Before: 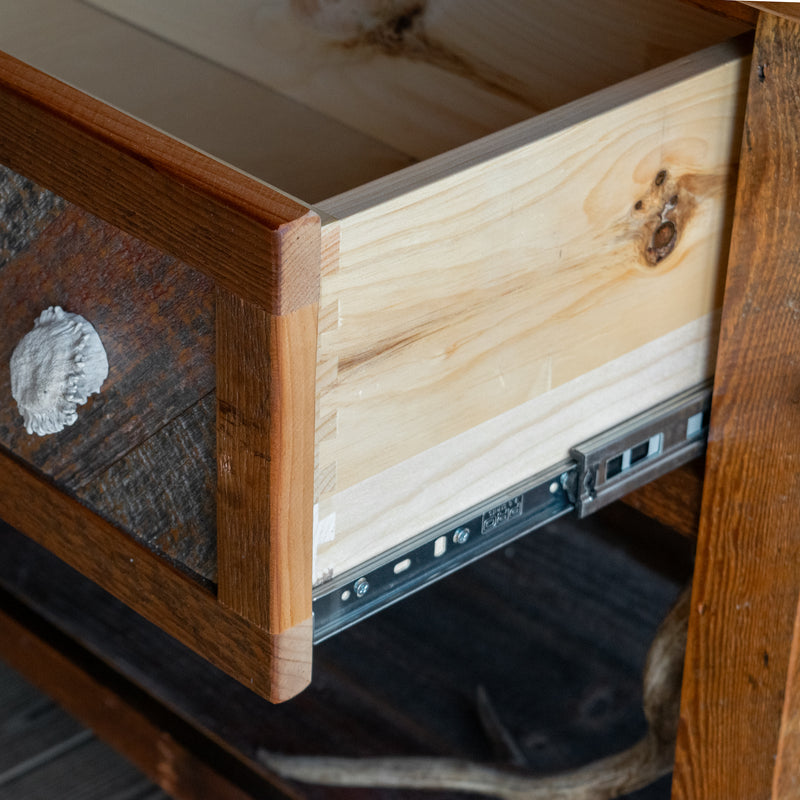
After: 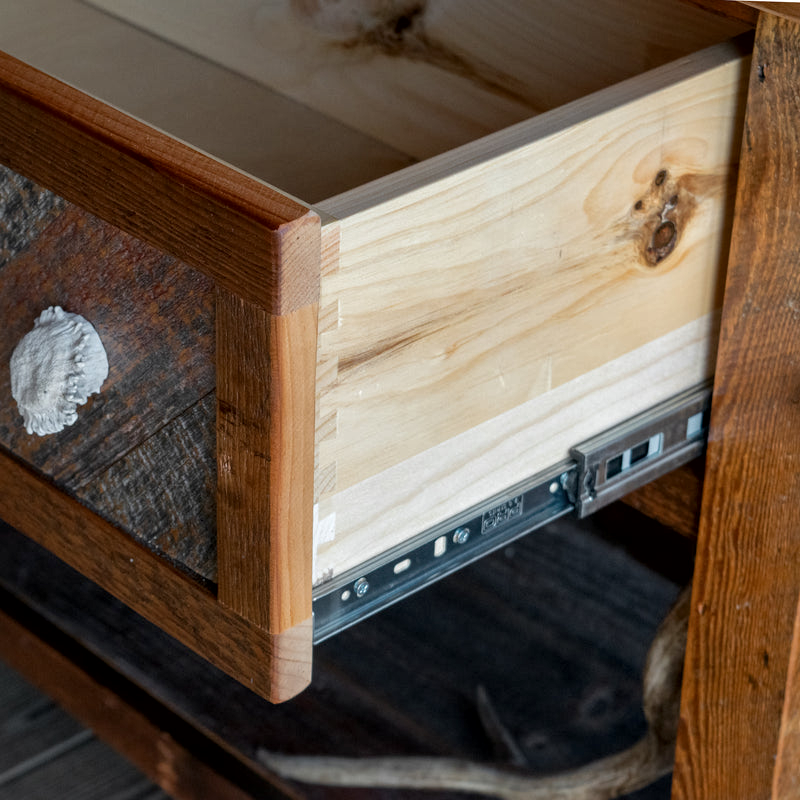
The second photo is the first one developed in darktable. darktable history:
local contrast: mode bilateral grid, contrast 20, coarseness 50, detail 139%, midtone range 0.2
